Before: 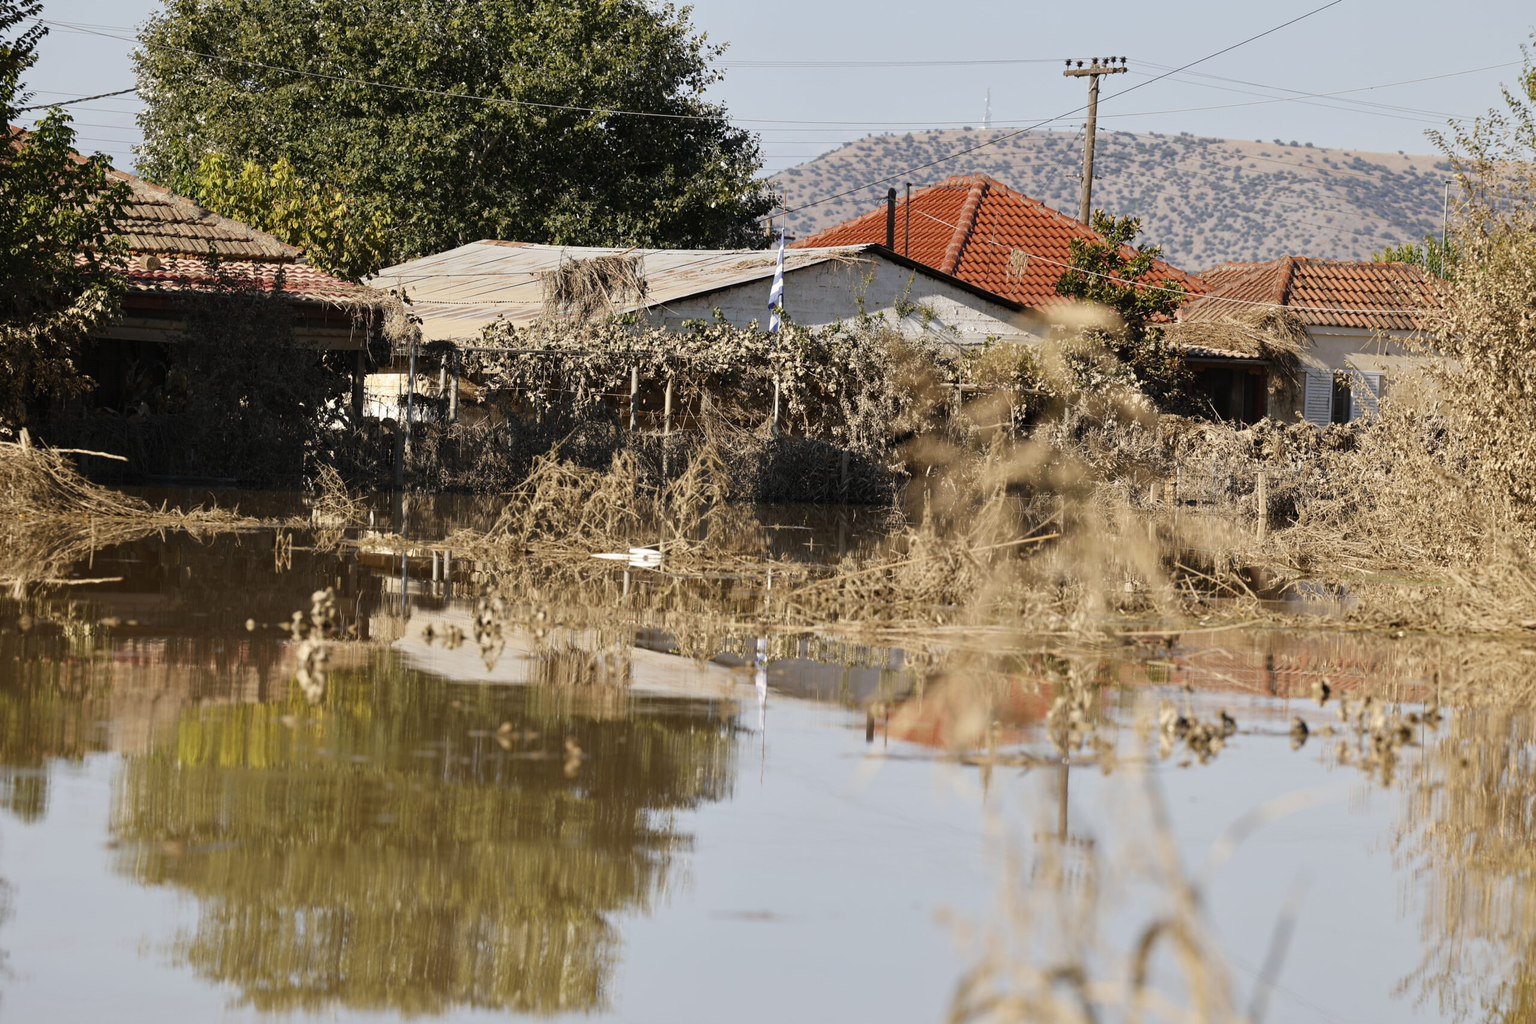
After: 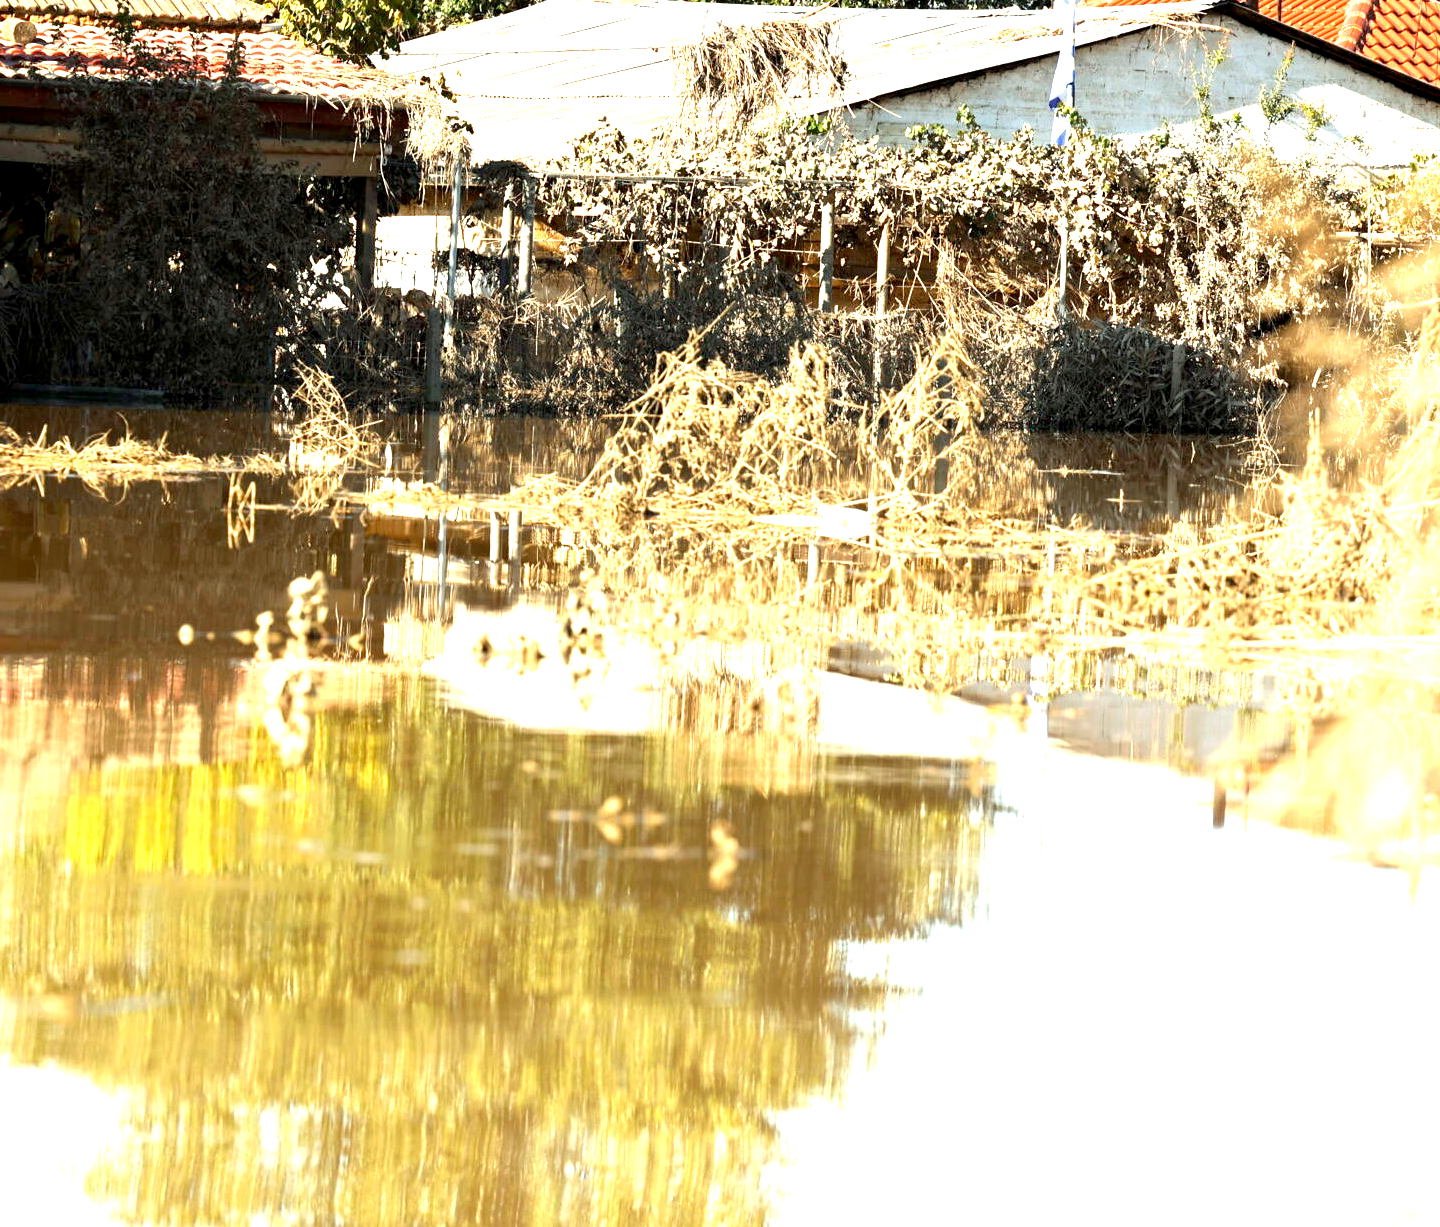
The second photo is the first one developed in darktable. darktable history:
color correction: highlights a* -7.74, highlights b* 3.06
exposure: black level correction 0.001, exposure 1.997 EV, compensate exposure bias true, compensate highlight preservation false
crop: left 9.047%, top 23.857%, right 34.688%, bottom 4.258%
